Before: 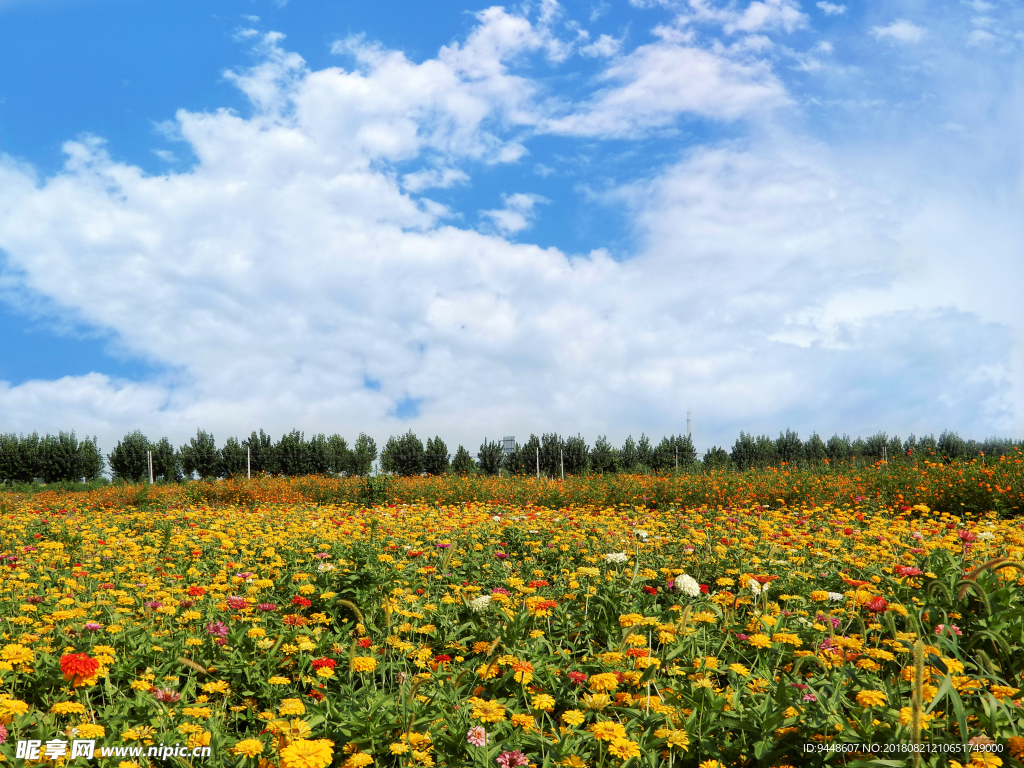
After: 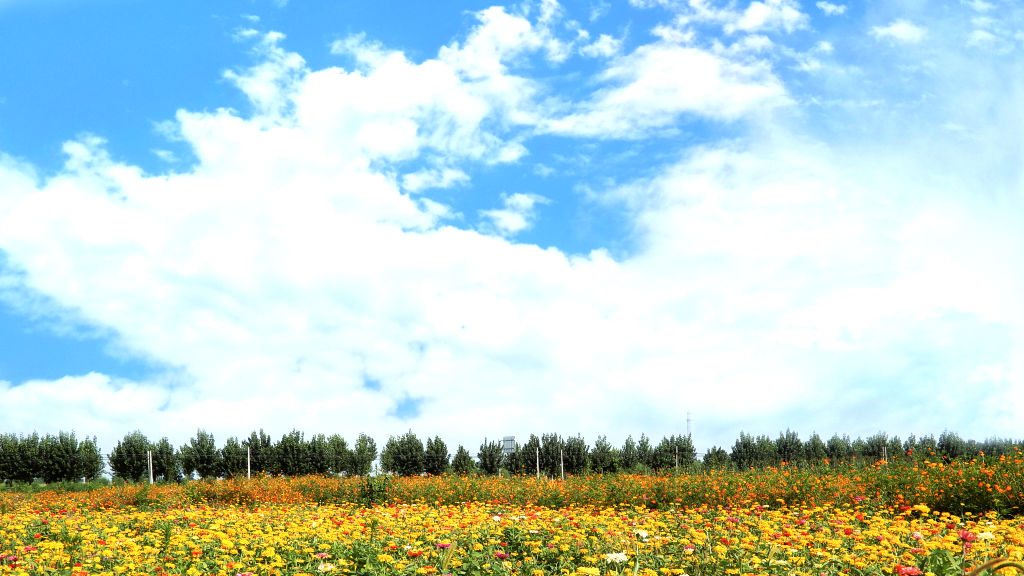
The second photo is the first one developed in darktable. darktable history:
tone equalizer: -8 EV -0.386 EV, -7 EV -0.404 EV, -6 EV -0.365 EV, -5 EV -0.261 EV, -3 EV 0.202 EV, -2 EV 0.329 EV, -1 EV 0.365 EV, +0 EV 0.43 EV
crop: bottom 24.957%
color balance rgb: power › hue 324°, perceptual saturation grading › global saturation -0.043%
exposure: exposure 0.201 EV, compensate highlight preservation false
